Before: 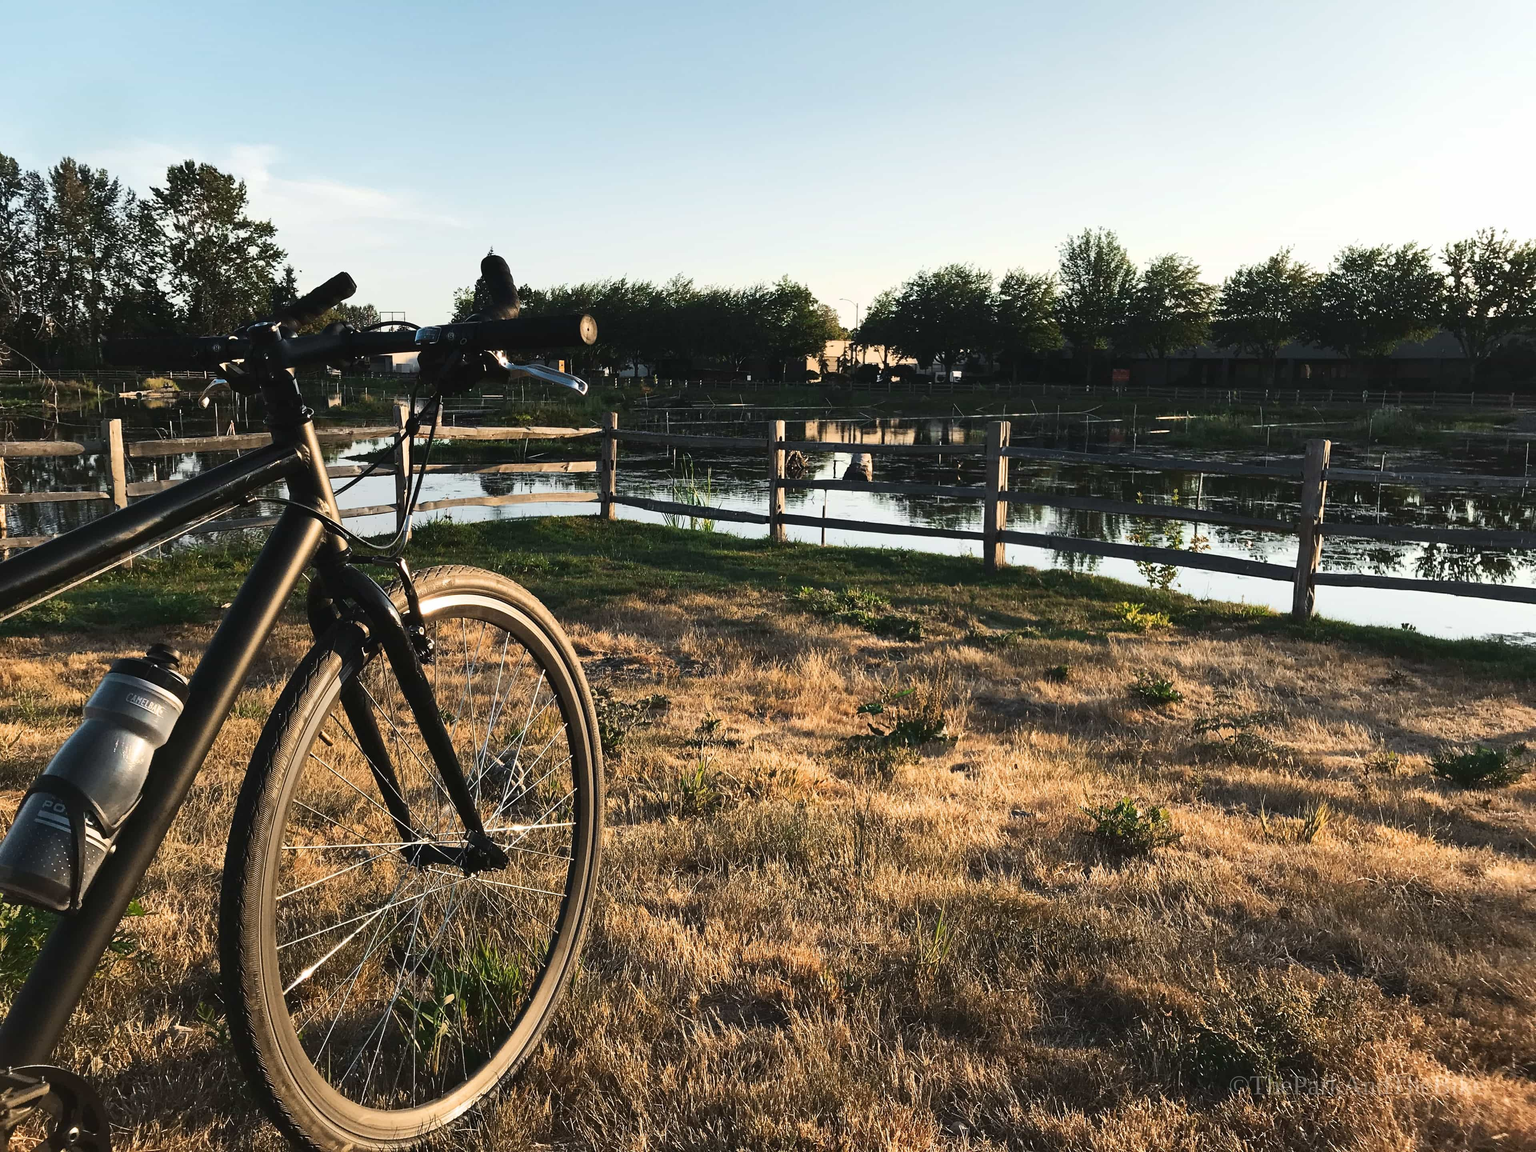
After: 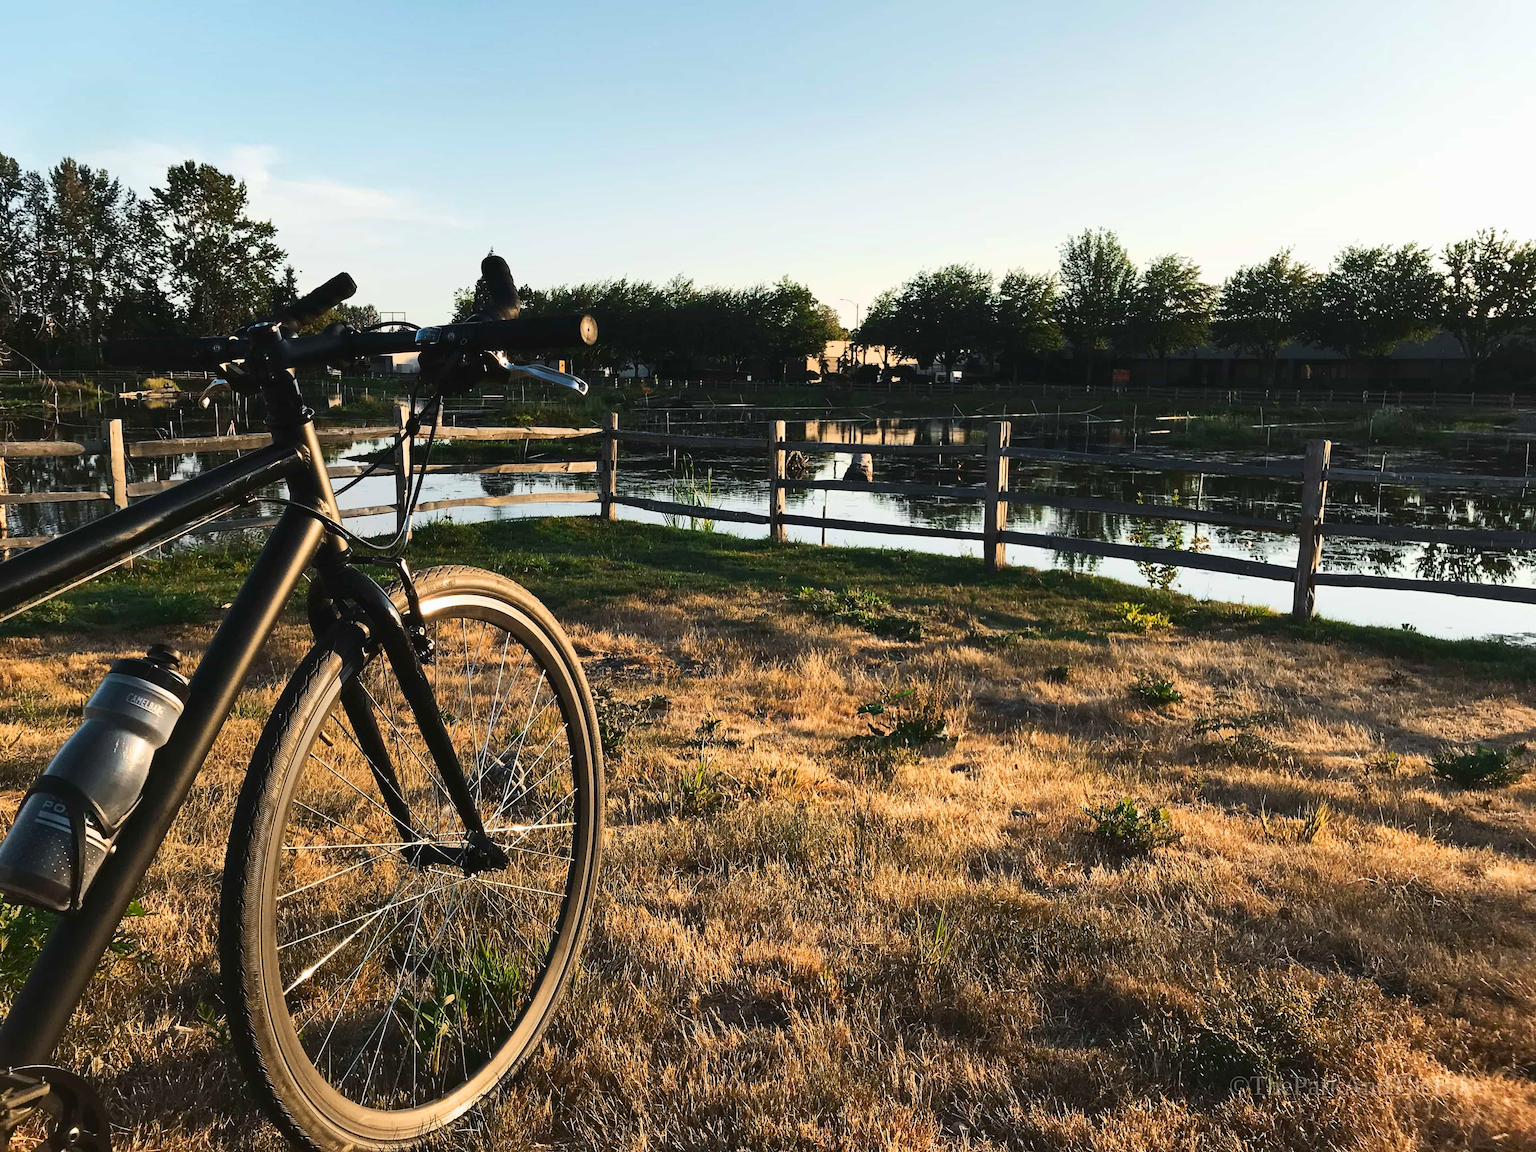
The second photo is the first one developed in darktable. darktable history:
exposure: exposure -0.028 EV, compensate highlight preservation false
contrast brightness saturation: contrast 0.081, saturation 0.201
